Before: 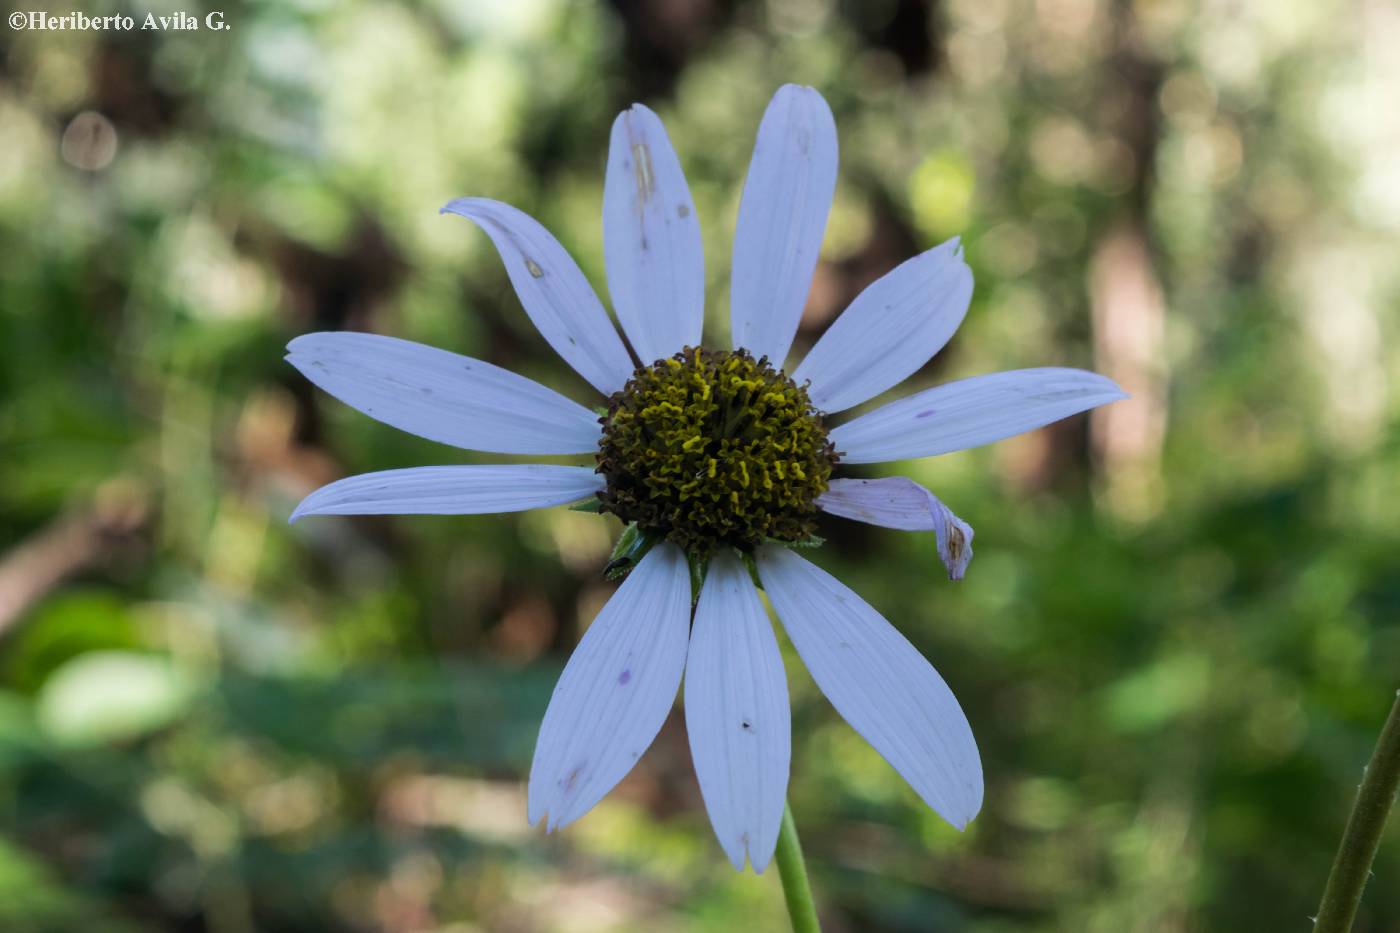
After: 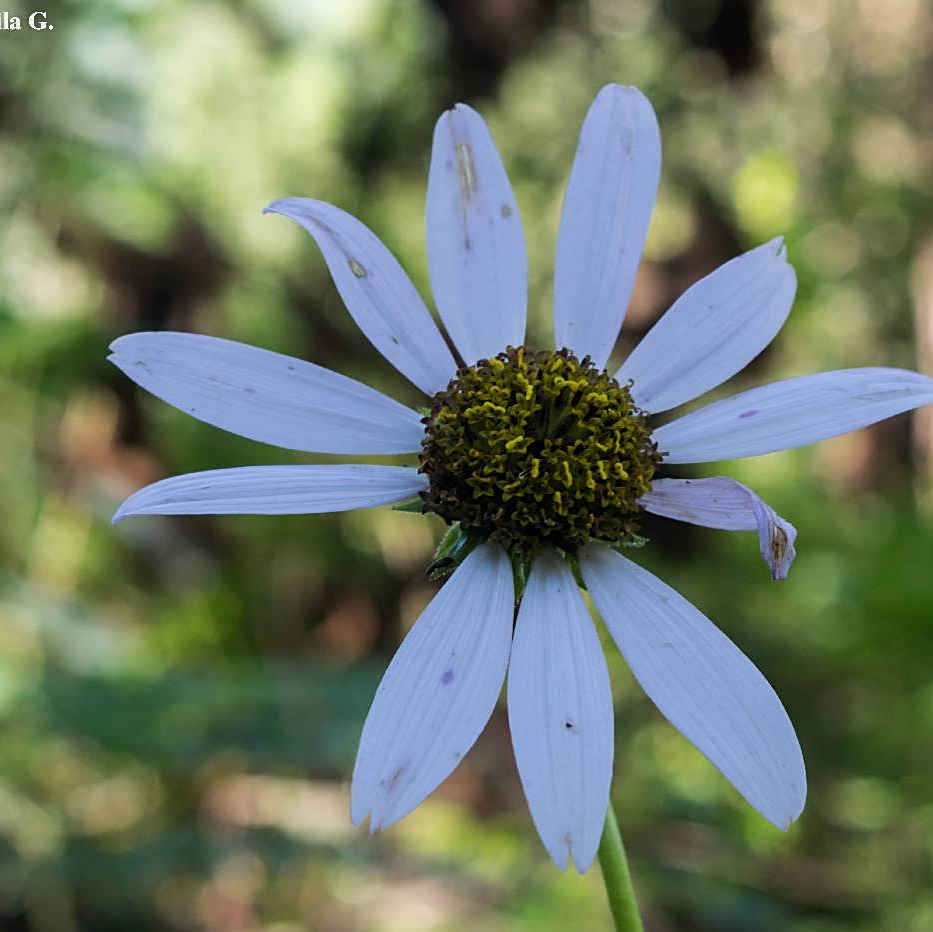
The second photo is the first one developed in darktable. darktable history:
crop and rotate: left 12.673%, right 20.66%
sharpen: on, module defaults
